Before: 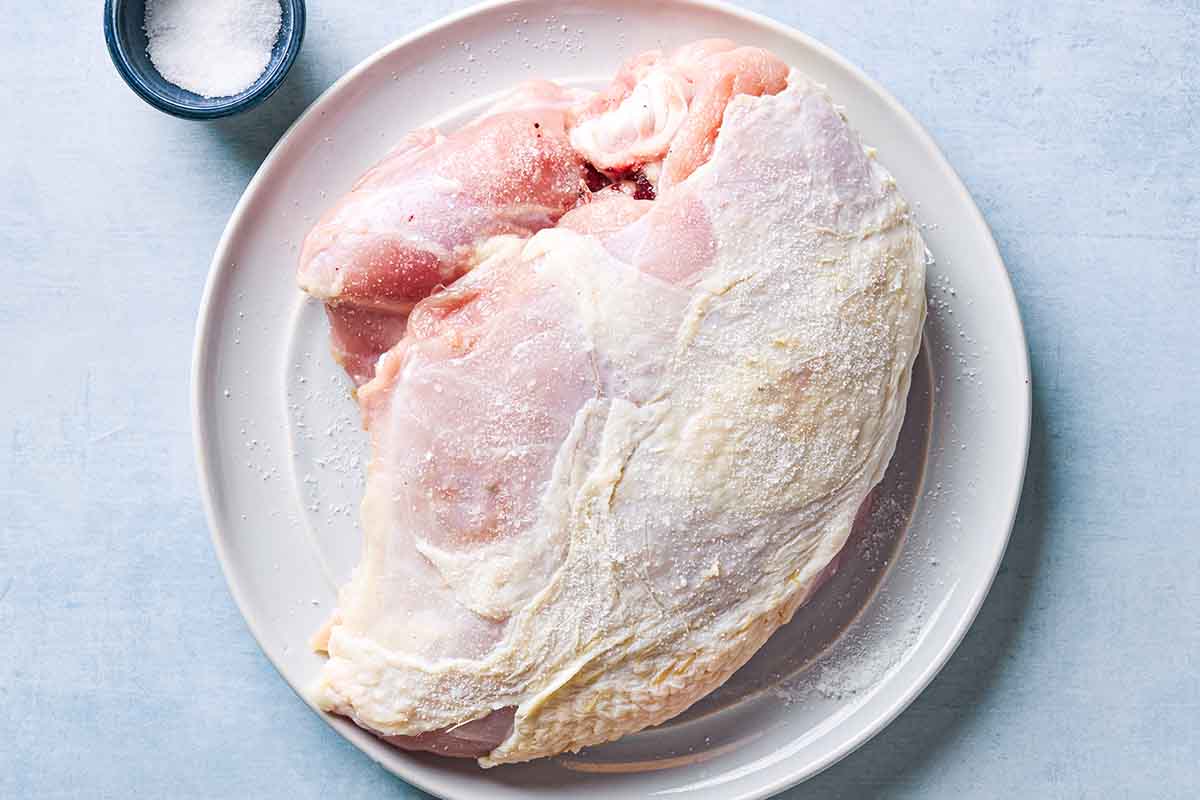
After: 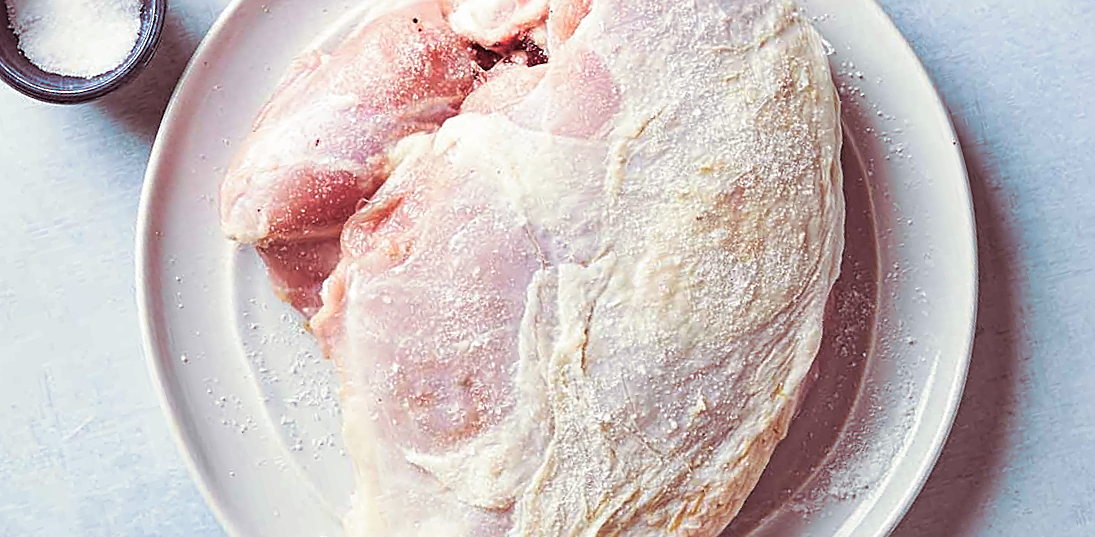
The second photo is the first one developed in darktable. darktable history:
sharpen: on, module defaults
split-toning: on, module defaults
rotate and perspective: rotation -14.8°, crop left 0.1, crop right 0.903, crop top 0.25, crop bottom 0.748
